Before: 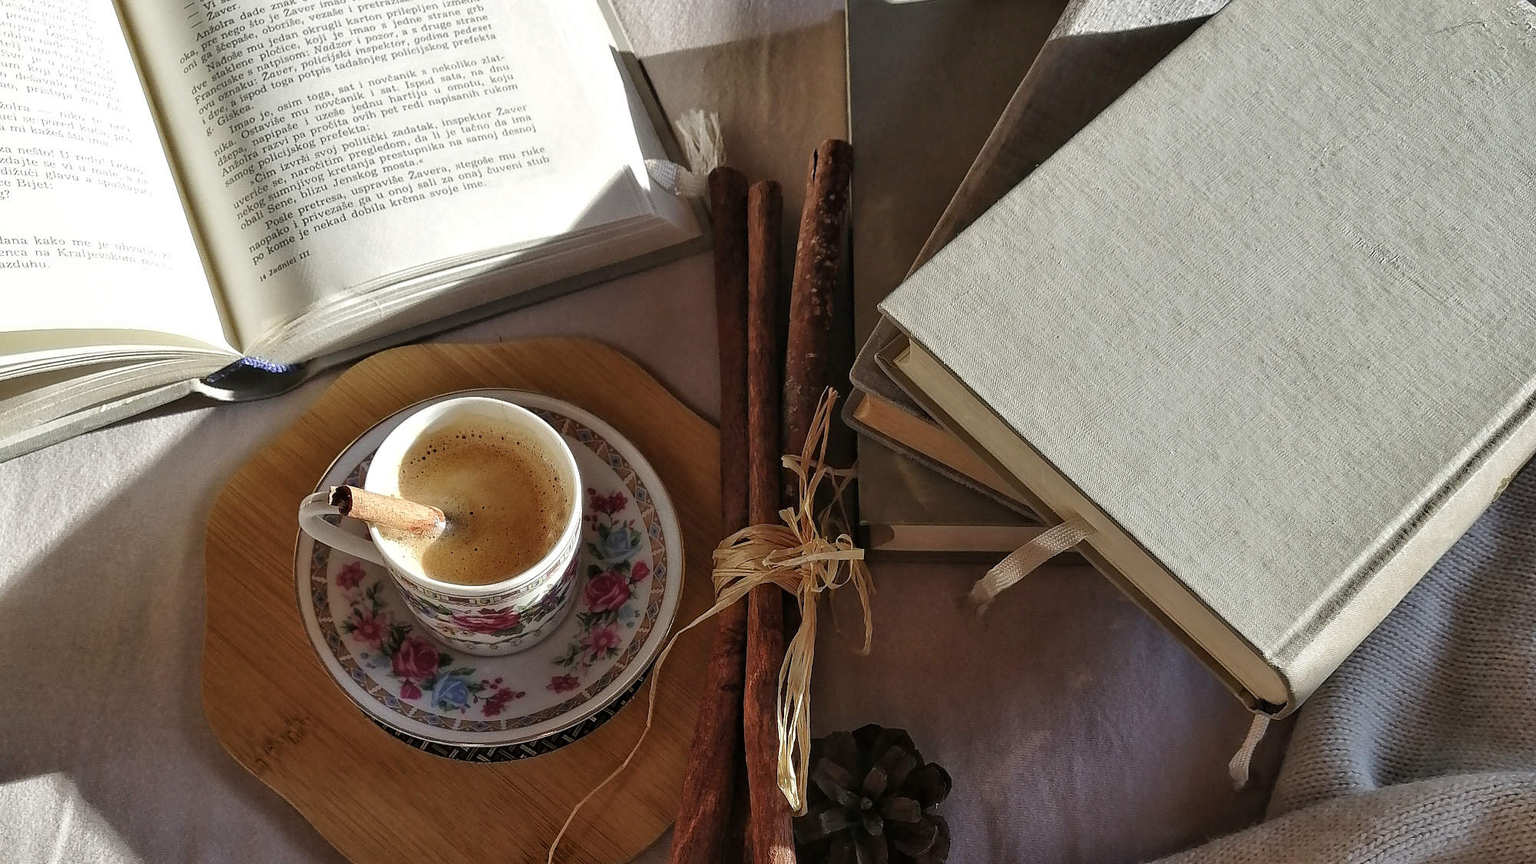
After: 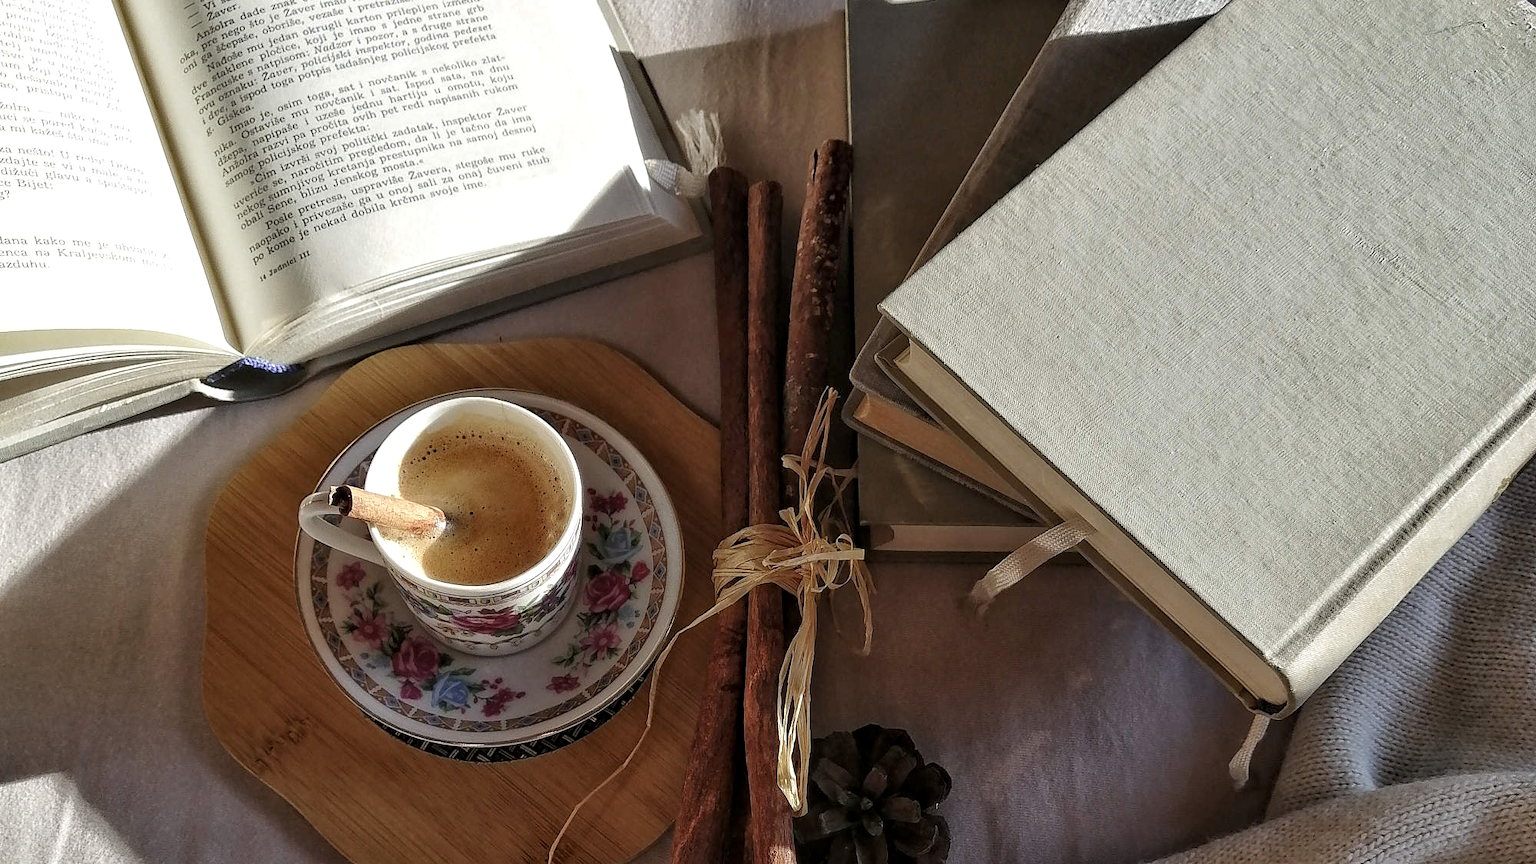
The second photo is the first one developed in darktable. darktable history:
color zones: curves: ch0 [(0.068, 0.464) (0.25, 0.5) (0.48, 0.508) (0.75, 0.536) (0.886, 0.476) (0.967, 0.456)]; ch1 [(0.066, 0.456) (0.25, 0.5) (0.616, 0.508) (0.746, 0.56) (0.934, 0.444)]
local contrast: highlights 107%, shadows 102%, detail 120%, midtone range 0.2
